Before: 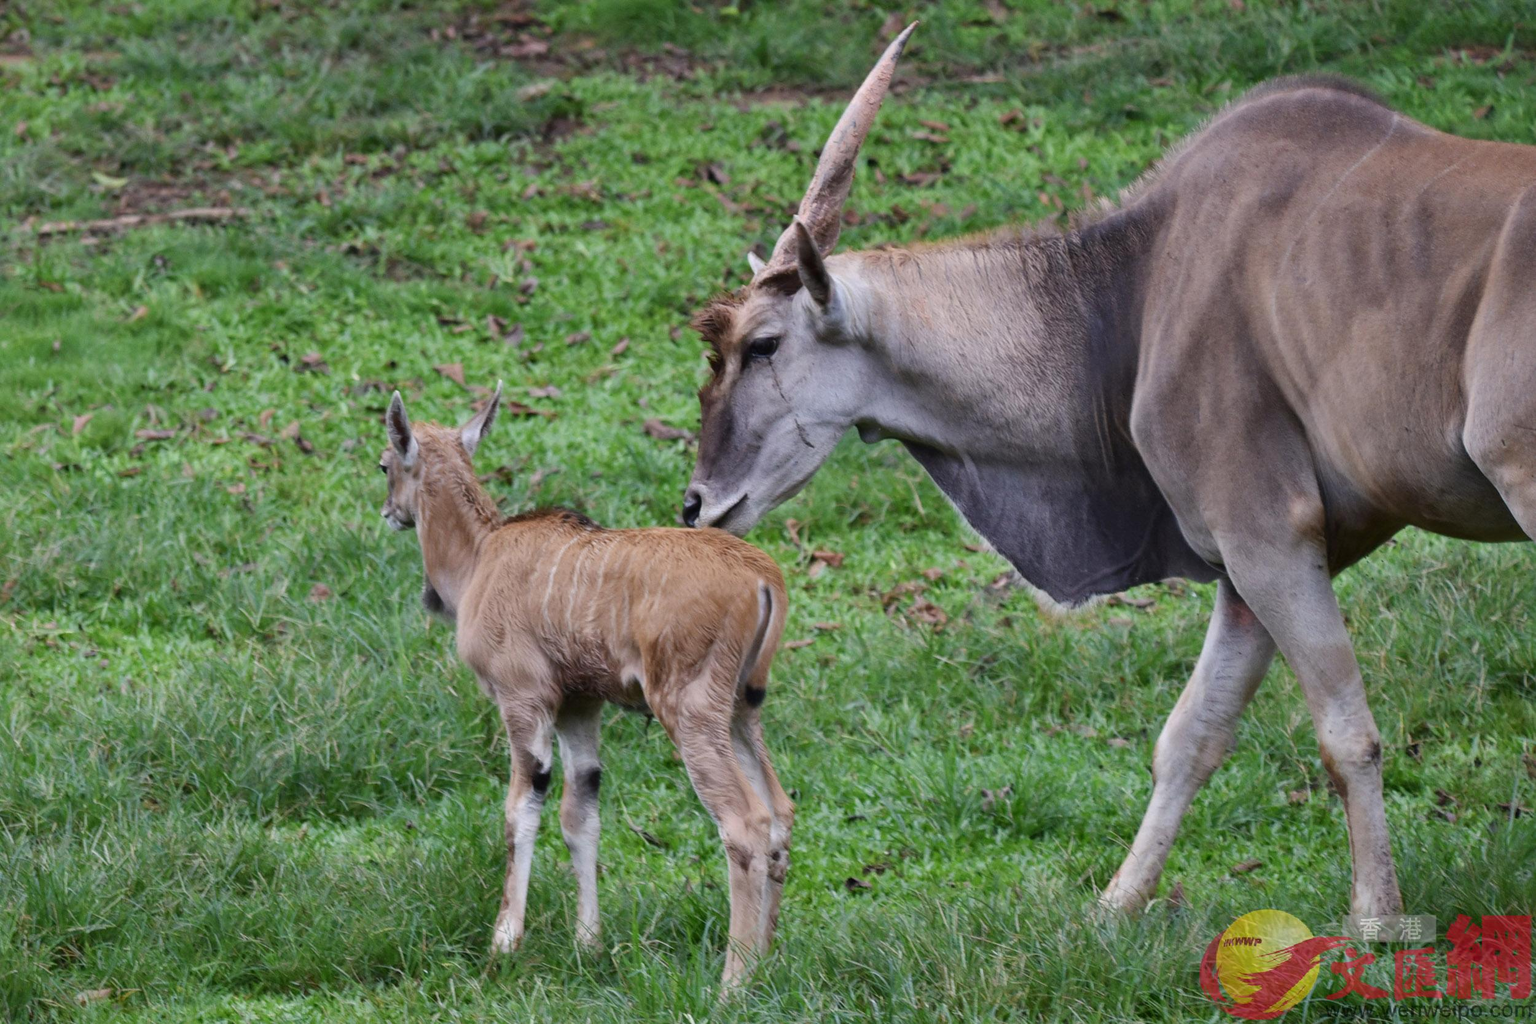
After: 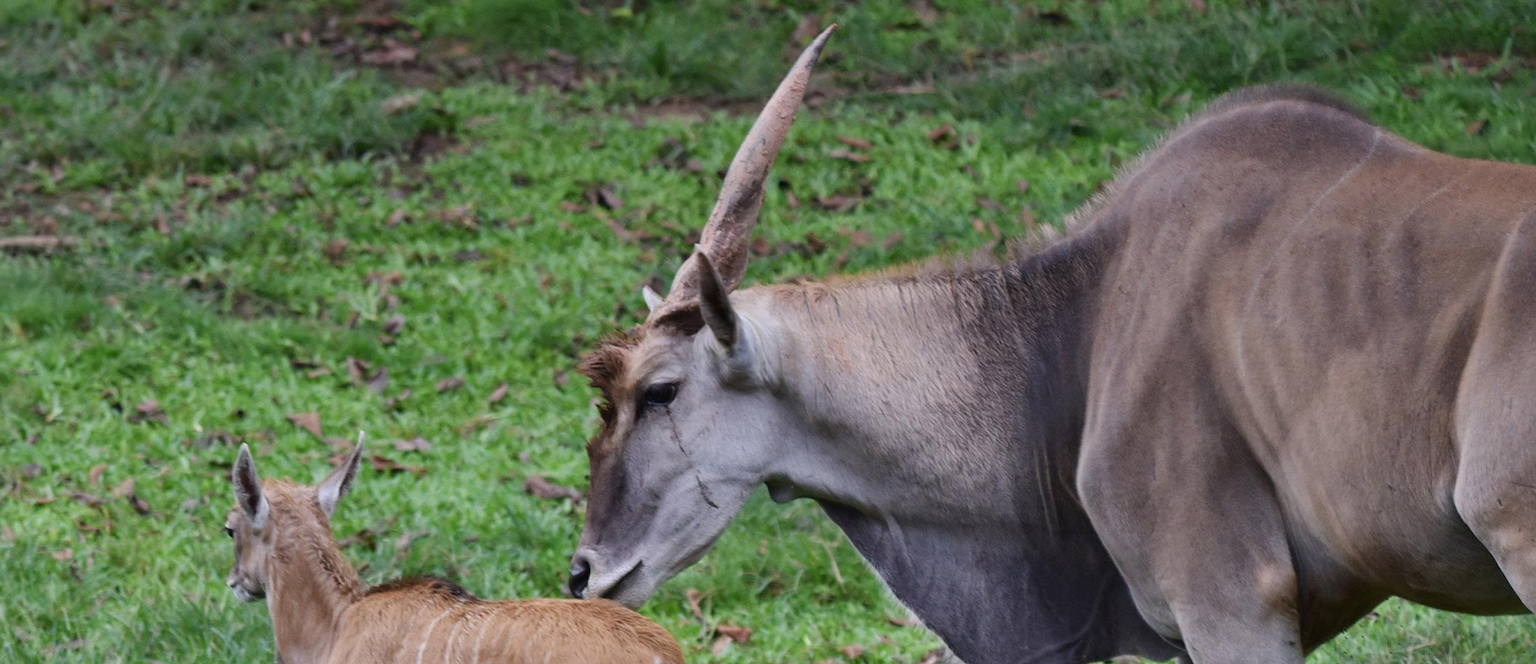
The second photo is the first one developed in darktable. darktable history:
graduated density: on, module defaults
crop and rotate: left 11.812%, bottom 42.776%
exposure: exposure 0.131 EV, compensate highlight preservation false
